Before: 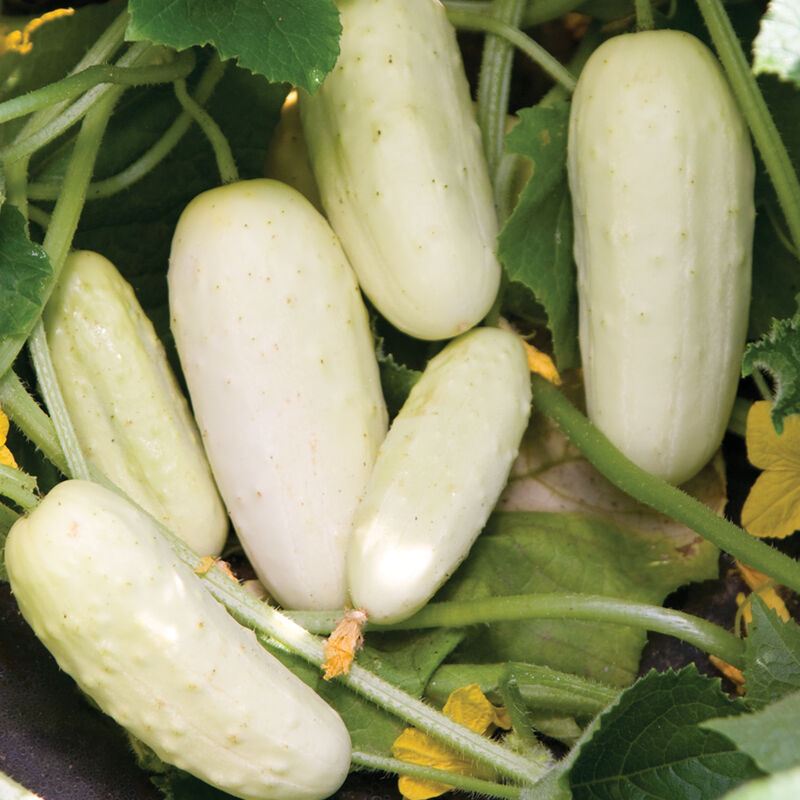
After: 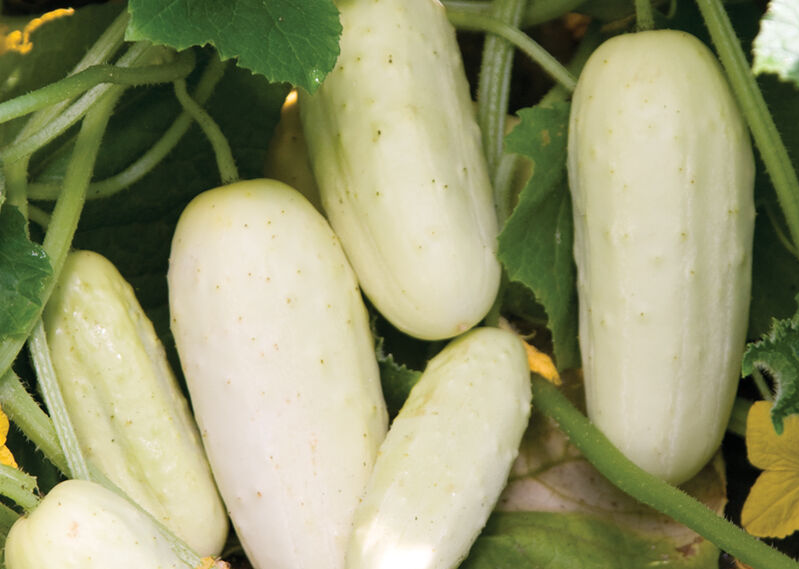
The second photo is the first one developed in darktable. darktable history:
crop: right 0%, bottom 28.809%
levels: mode automatic
